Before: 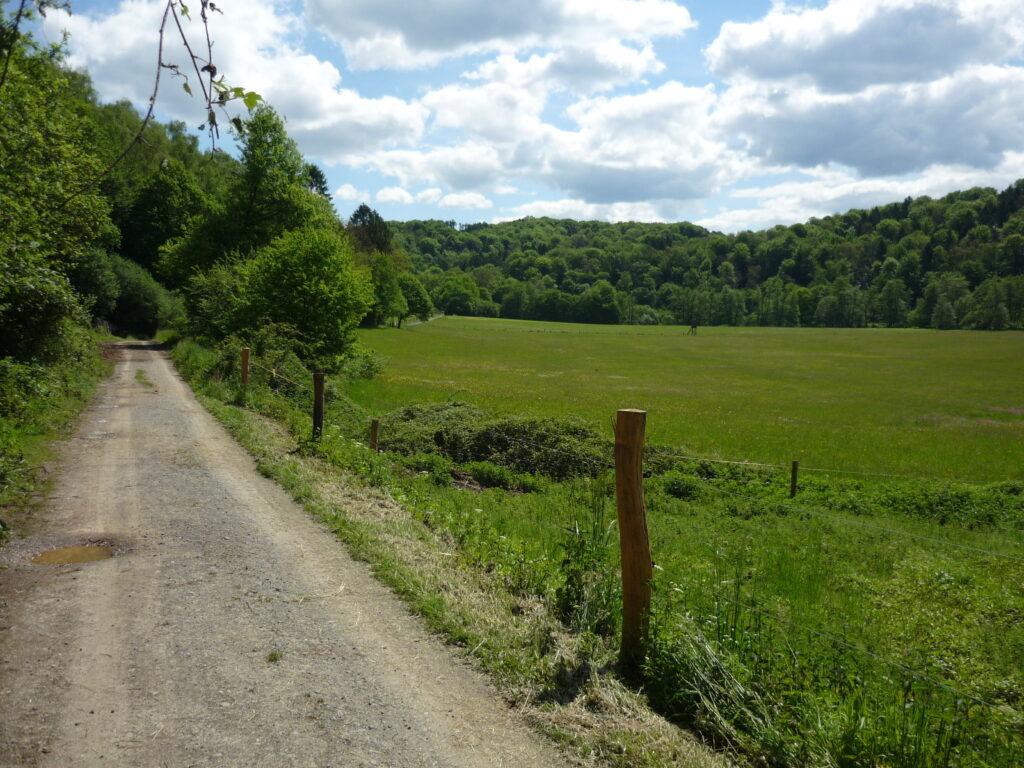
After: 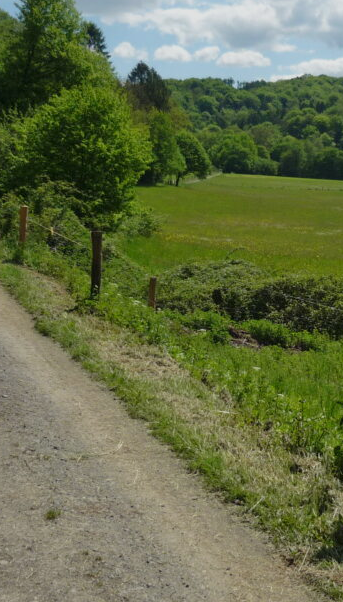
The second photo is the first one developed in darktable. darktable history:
tone equalizer: -8 EV 0.25 EV, -7 EV 0.417 EV, -6 EV 0.417 EV, -5 EV 0.25 EV, -3 EV -0.25 EV, -2 EV -0.417 EV, -1 EV -0.417 EV, +0 EV -0.25 EV, edges refinement/feathering 500, mask exposure compensation -1.57 EV, preserve details guided filter
crop and rotate: left 21.77%, top 18.528%, right 44.676%, bottom 2.997%
